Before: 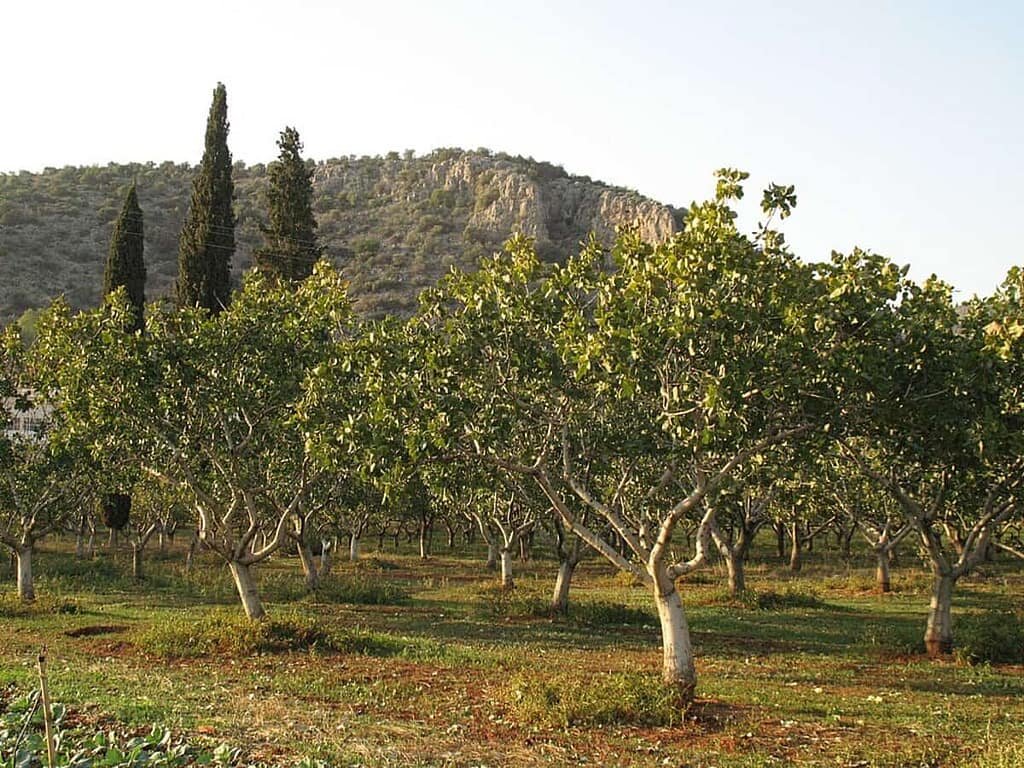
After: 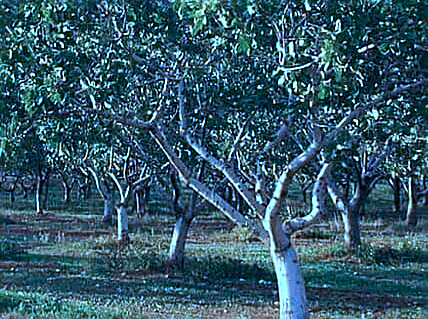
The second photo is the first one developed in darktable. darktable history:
sharpen: on, module defaults
exposure: compensate highlight preservation false
tone equalizer: -8 EV -0.396 EV, -7 EV -0.378 EV, -6 EV -0.337 EV, -5 EV -0.242 EV, -3 EV 0.205 EV, -2 EV 0.321 EV, -1 EV 0.385 EV, +0 EV 0.431 EV, edges refinement/feathering 500, mask exposure compensation -1.57 EV, preserve details no
crop: left 37.505%, top 44.988%, right 20.645%, bottom 13.449%
color calibration: illuminant as shot in camera, x 0.482, y 0.43, temperature 2426.22 K
